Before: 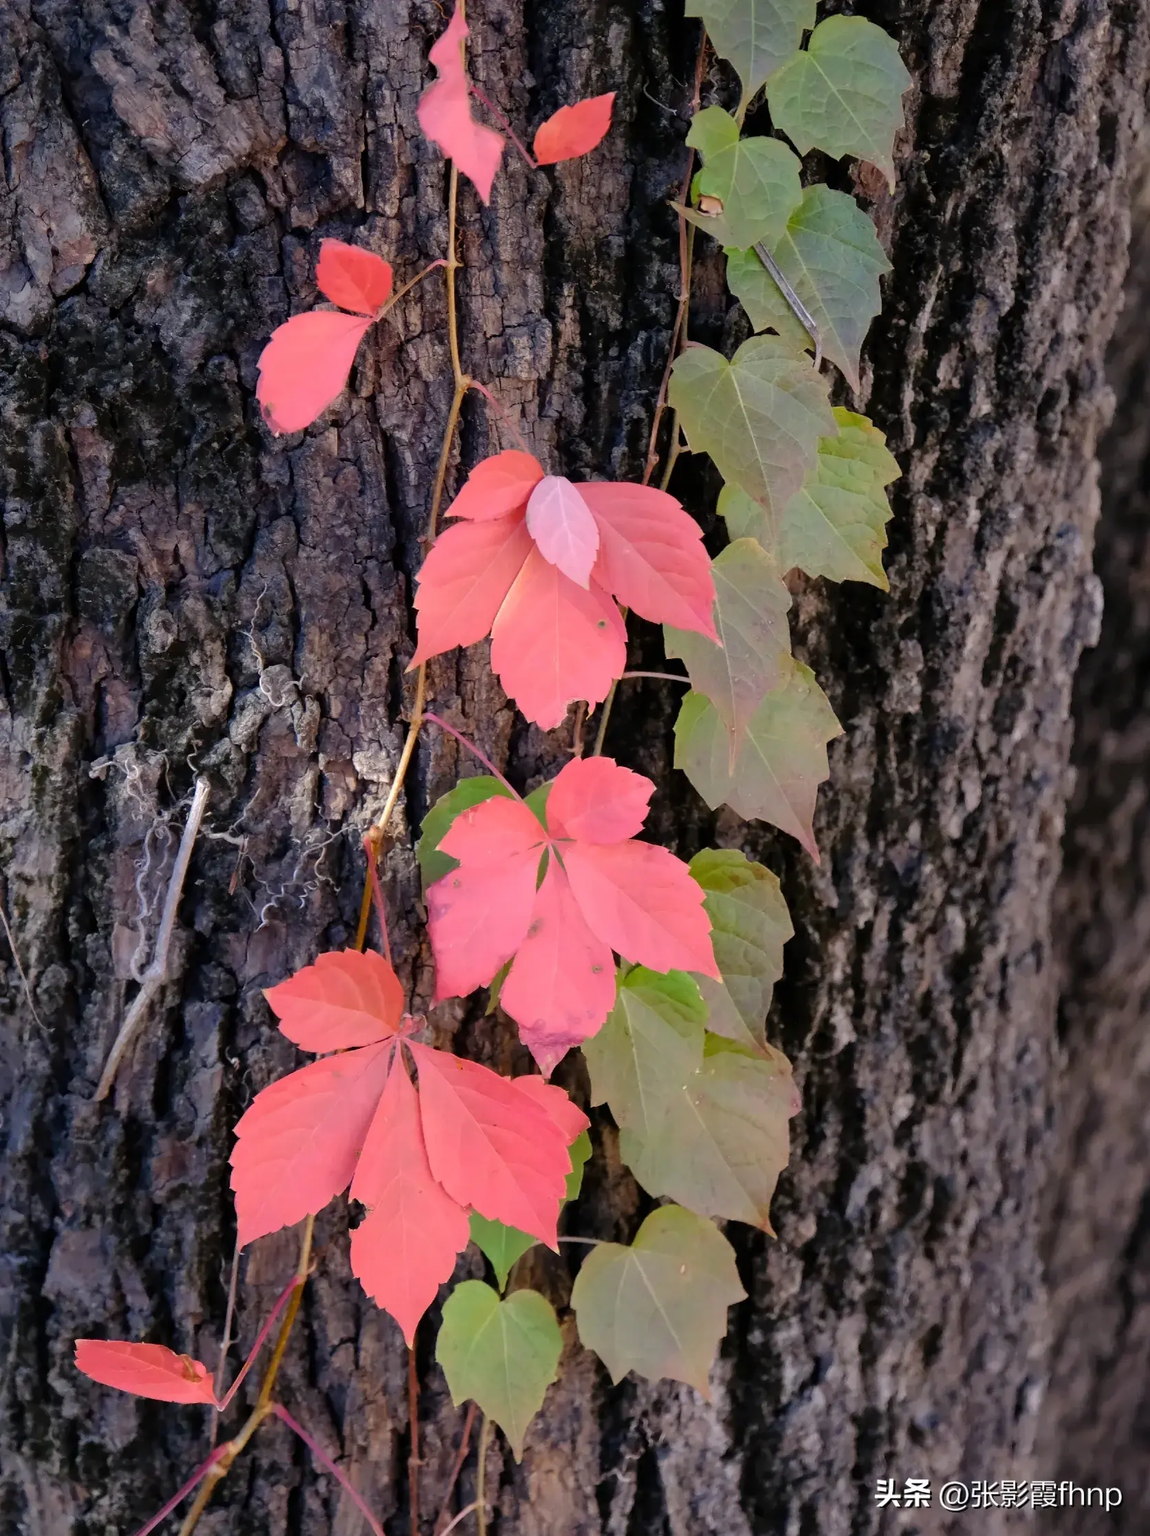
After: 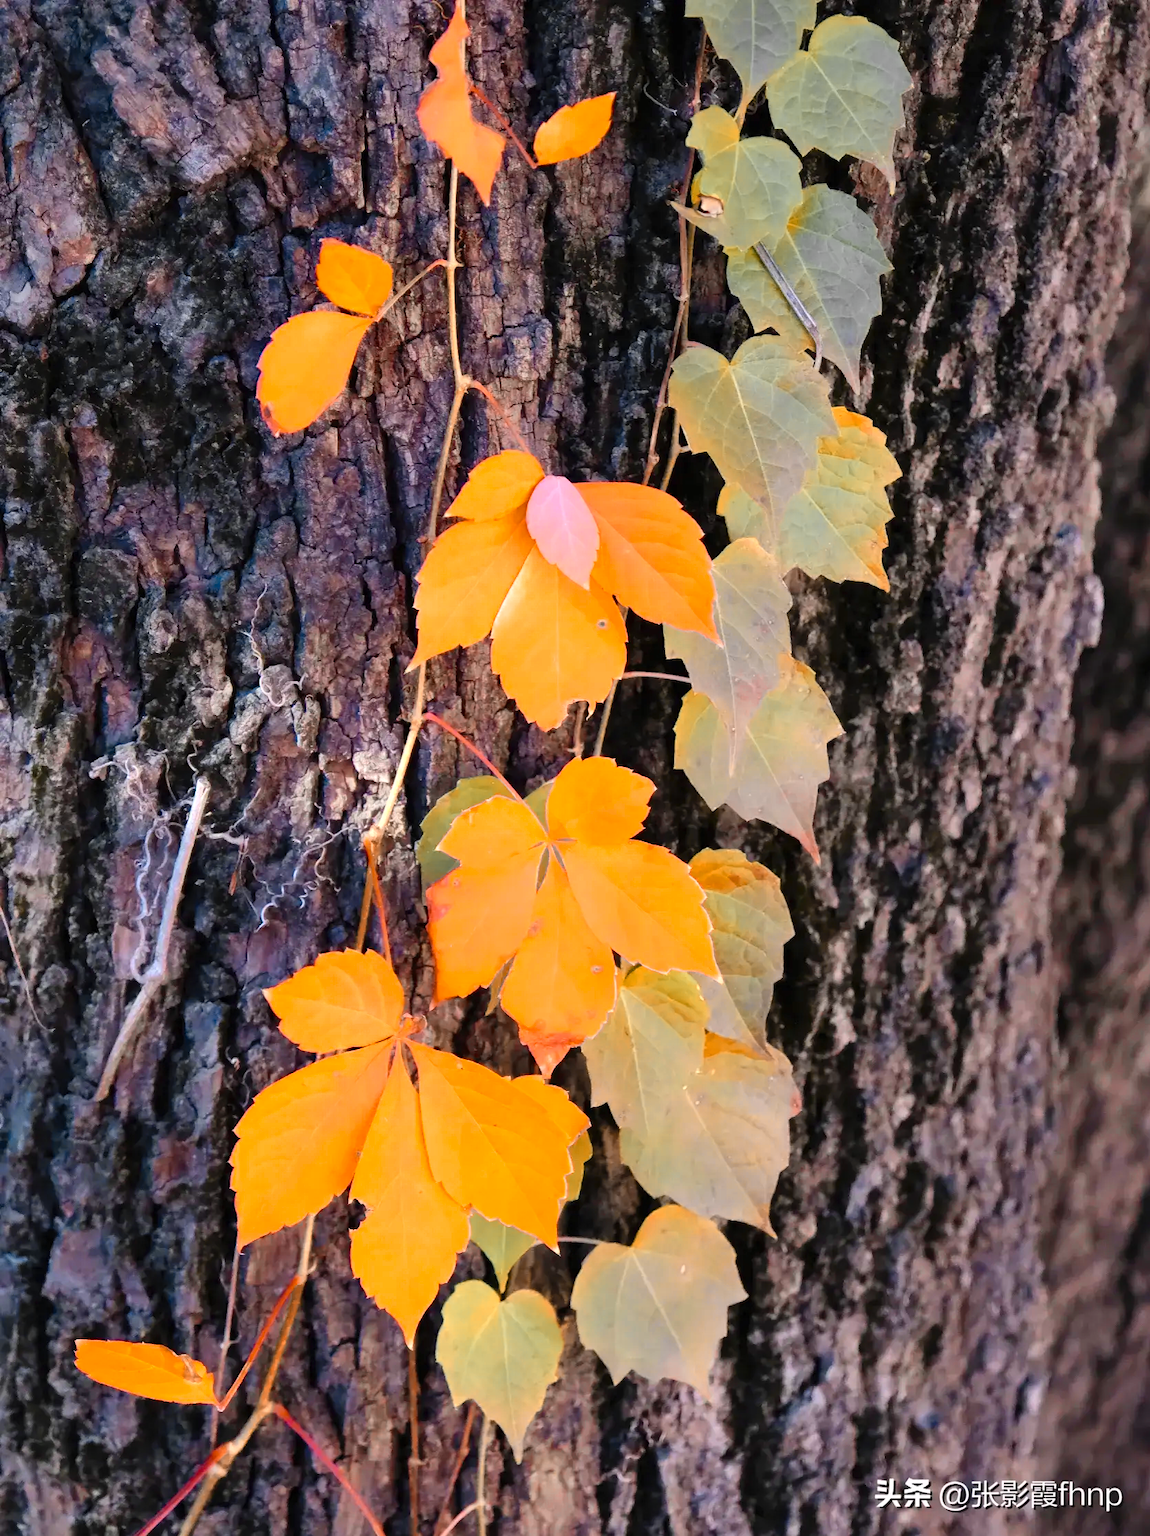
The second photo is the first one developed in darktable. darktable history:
contrast brightness saturation: contrast 0.202, brightness 0.169, saturation 0.22
color zones: curves: ch0 [(0.009, 0.528) (0.136, 0.6) (0.255, 0.586) (0.39, 0.528) (0.522, 0.584) (0.686, 0.736) (0.849, 0.561)]; ch1 [(0.045, 0.781) (0.14, 0.416) (0.257, 0.695) (0.442, 0.032) (0.738, 0.338) (0.818, 0.632) (0.891, 0.741) (1, 0.704)]; ch2 [(0, 0.667) (0.141, 0.52) (0.26, 0.37) (0.474, 0.432) (0.743, 0.286)]
